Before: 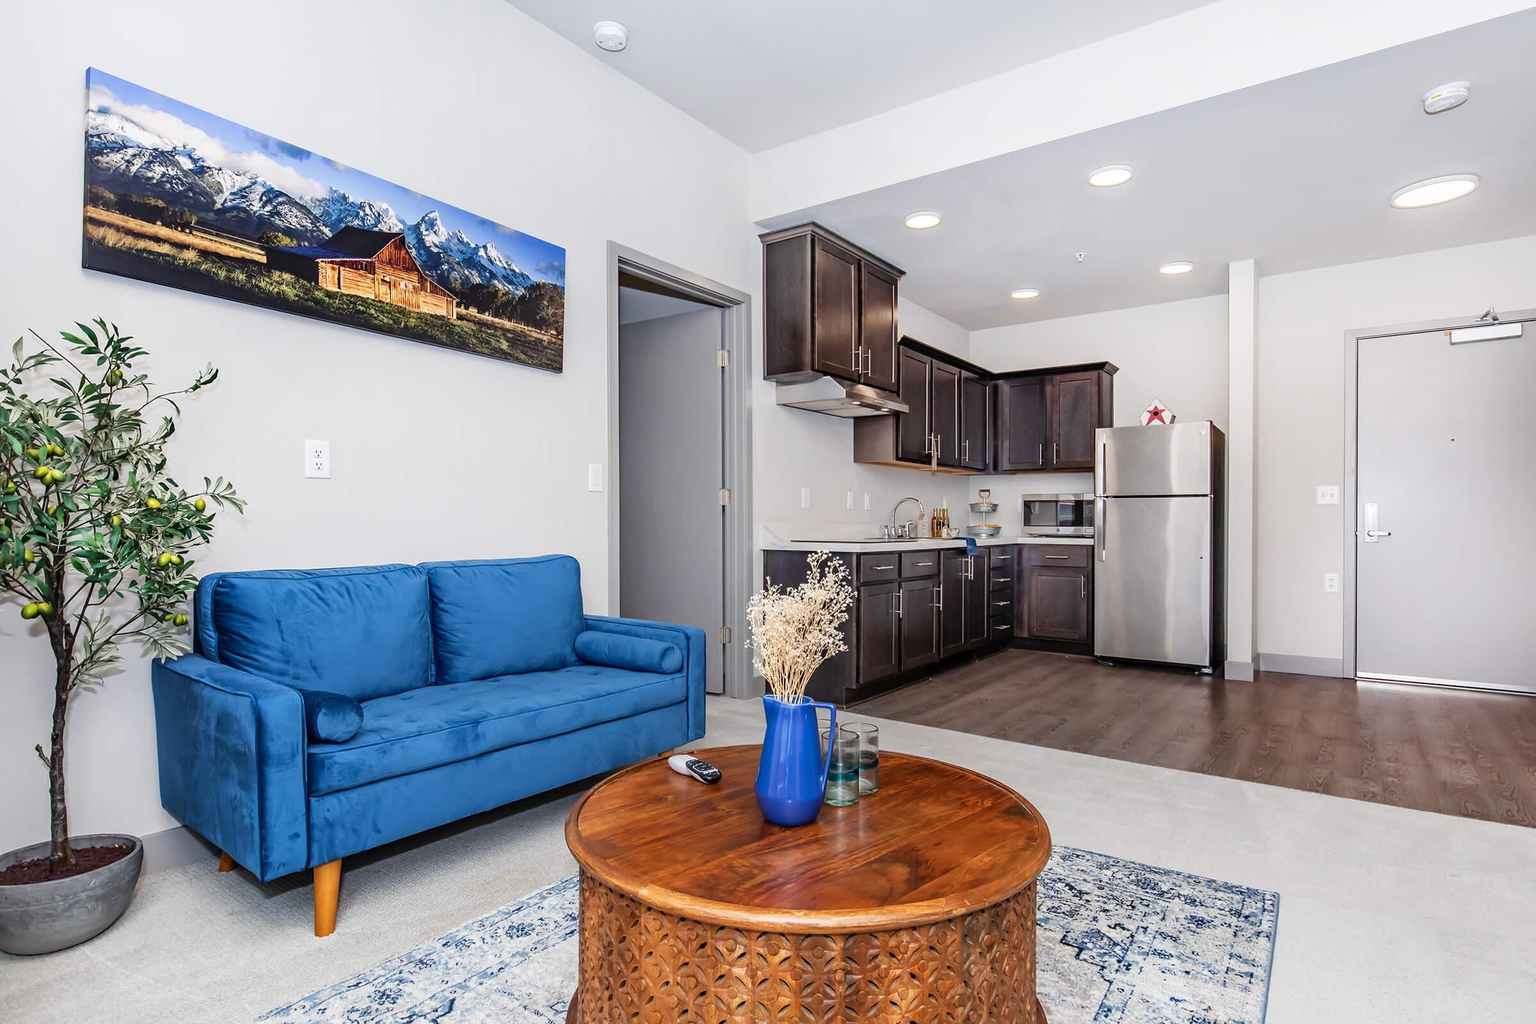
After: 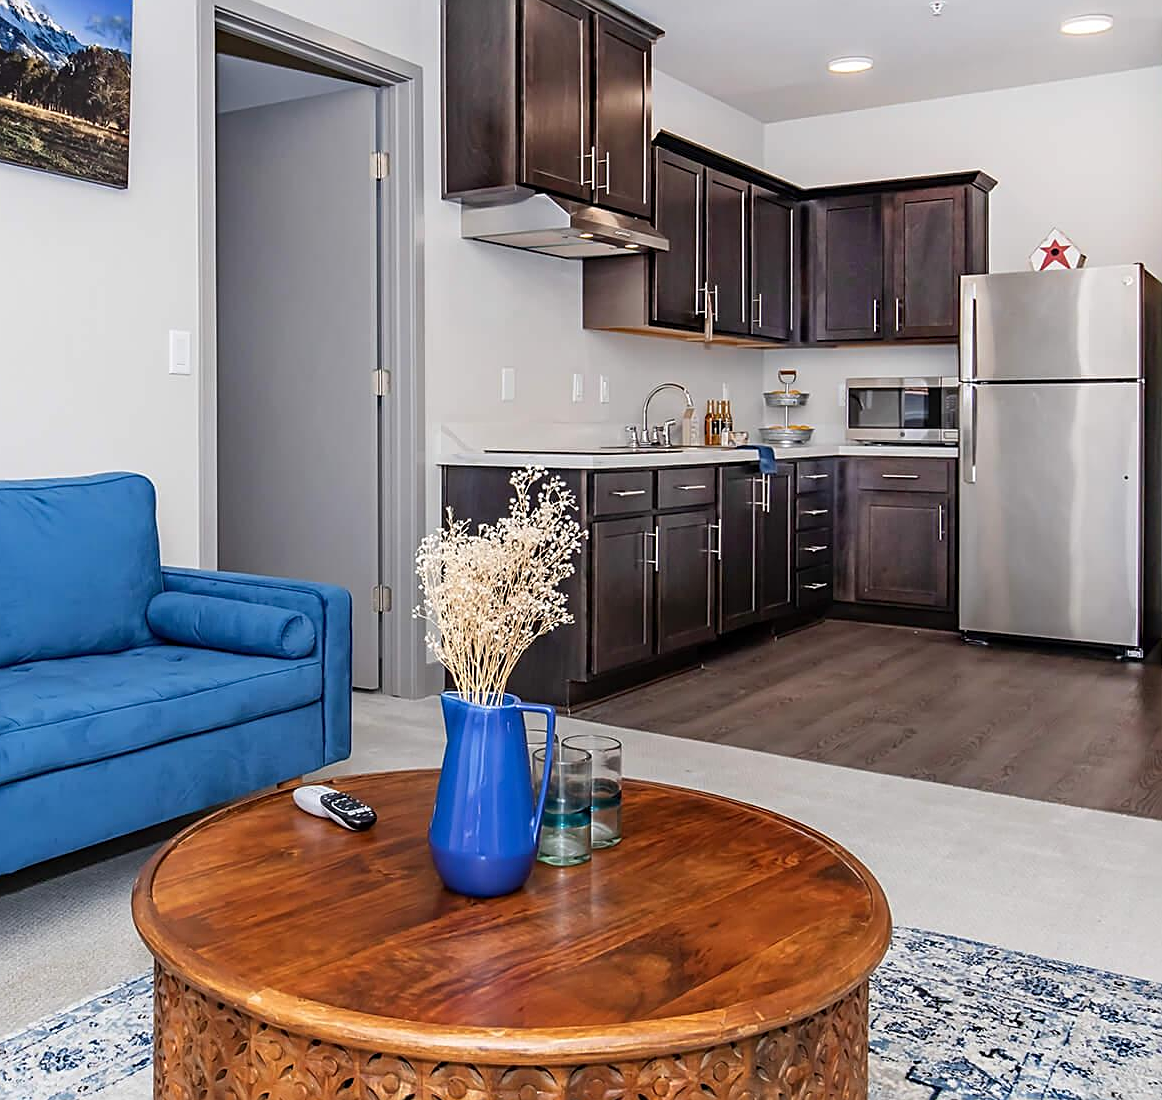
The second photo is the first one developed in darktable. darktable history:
crop: left 31.319%, top 24.637%, right 20.254%, bottom 6.561%
sharpen: on, module defaults
